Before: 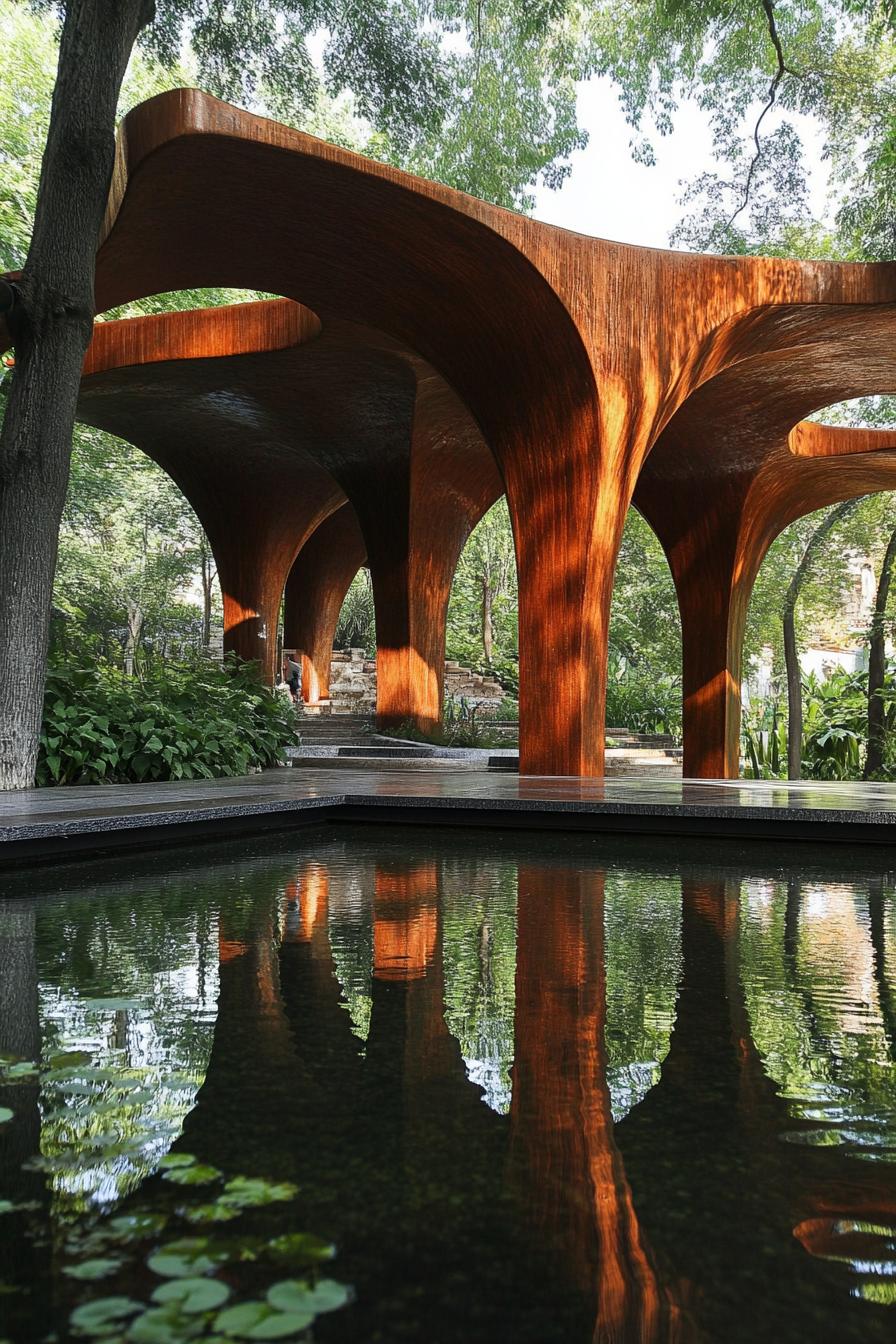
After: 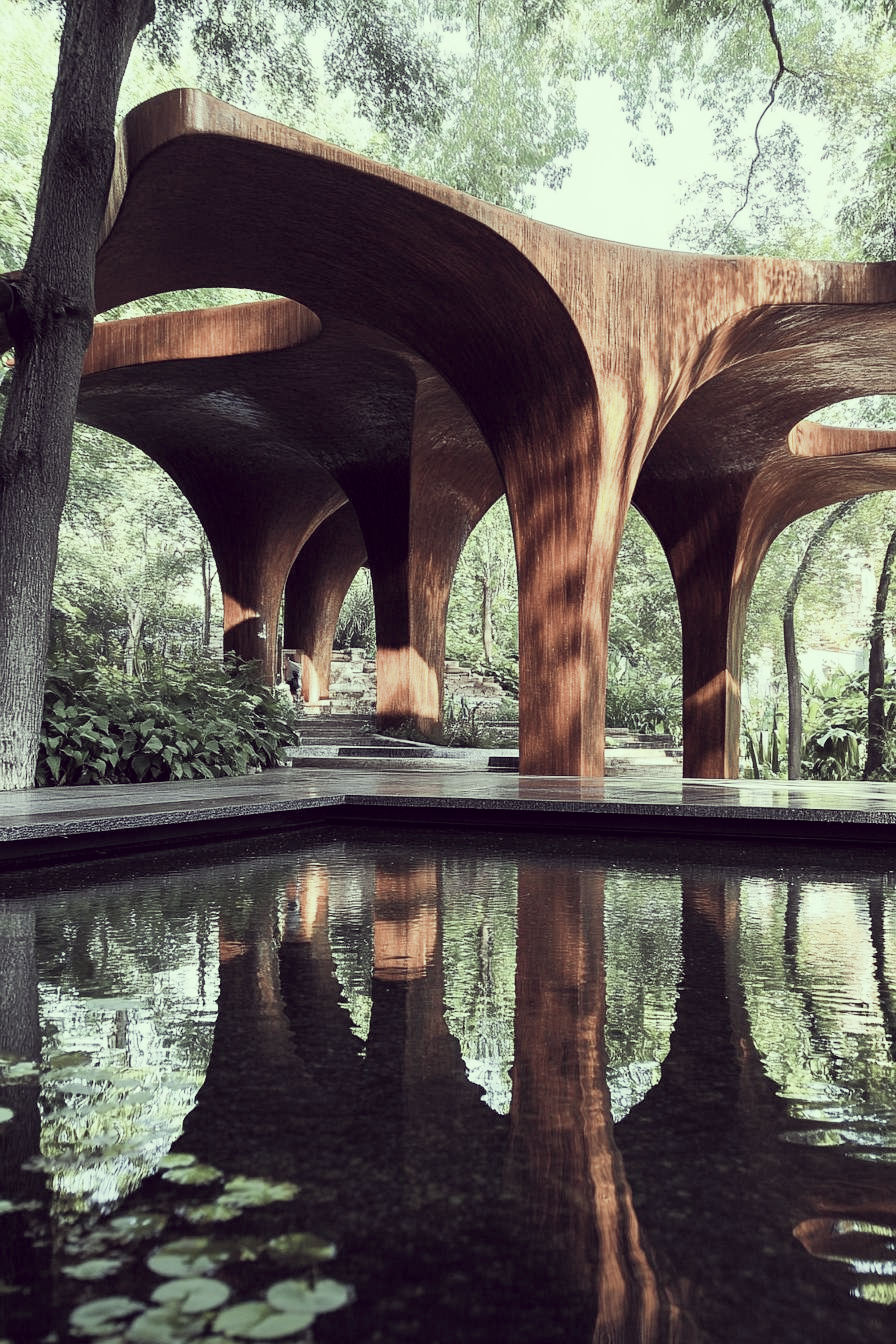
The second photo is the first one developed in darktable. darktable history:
color correction: highlights a* -20.94, highlights b* 20.5, shadows a* 19.83, shadows b* -19.86, saturation 0.443
tone equalizer: -8 EV -0.001 EV, -7 EV 0.001 EV, -6 EV -0.002 EV, -5 EV -0.009 EV, -4 EV -0.084 EV, -3 EV -0.222 EV, -2 EV -0.256 EV, -1 EV 0.109 EV, +0 EV 0.318 EV, smoothing 1
filmic rgb: black relative exposure -7.65 EV, white relative exposure 4.56 EV, threshold 3.01 EV, hardness 3.61, enable highlight reconstruction true
exposure: exposure 1 EV, compensate highlight preservation false
